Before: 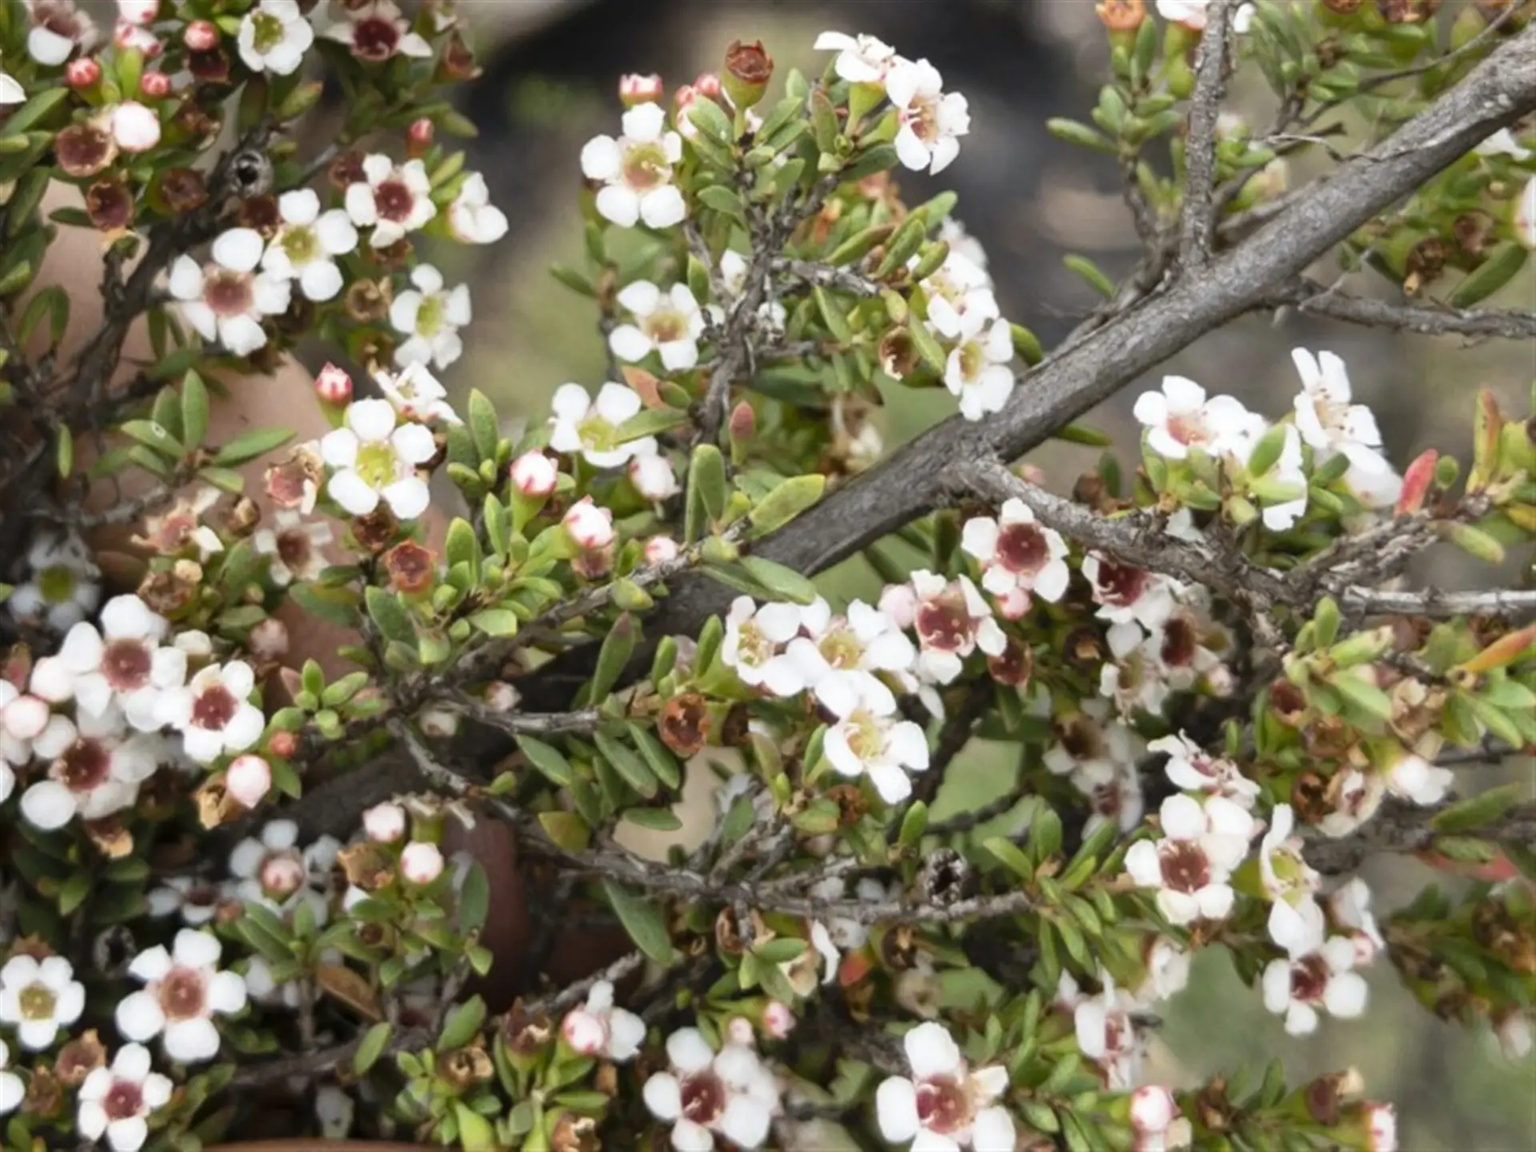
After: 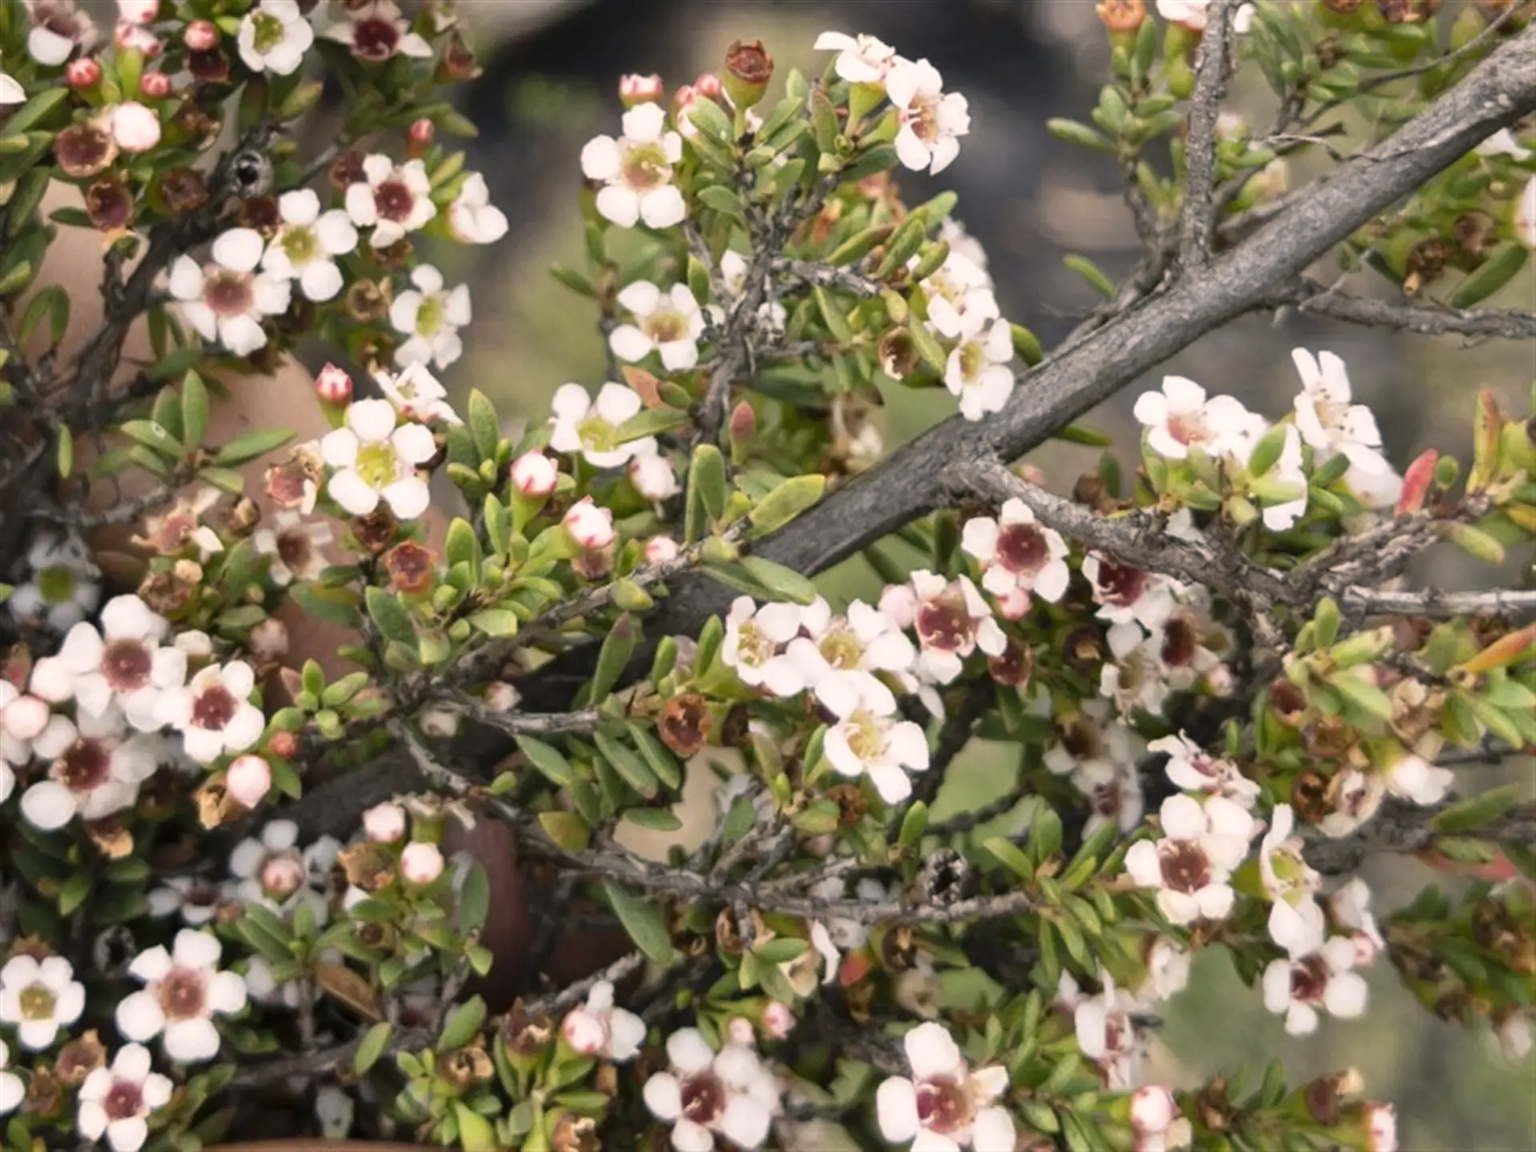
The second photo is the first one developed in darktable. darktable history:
color balance rgb: shadows lift › chroma 1.833%, shadows lift › hue 265.9°, highlights gain › chroma 2.022%, highlights gain › hue 46.14°, perceptual saturation grading › global saturation -0.012%
shadows and highlights: soften with gaussian
